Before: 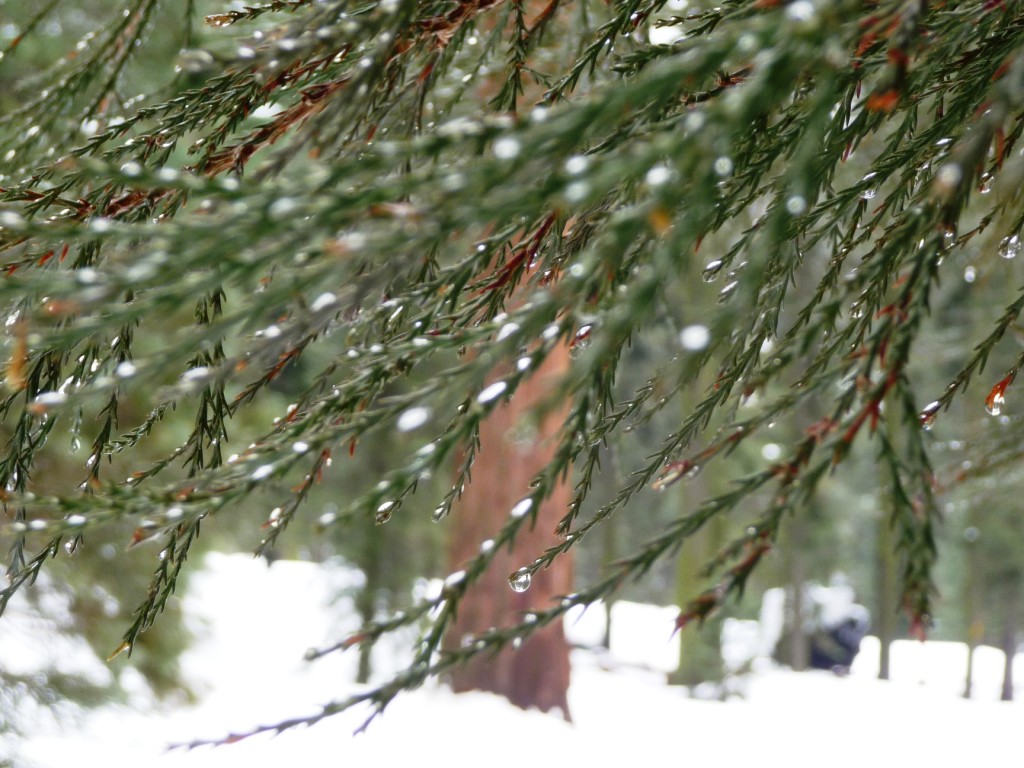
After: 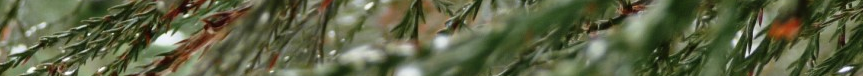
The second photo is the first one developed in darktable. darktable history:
shadows and highlights: shadows color adjustment 97.66%, soften with gaussian
crop and rotate: left 9.644%, top 9.491%, right 6.021%, bottom 80.509%
